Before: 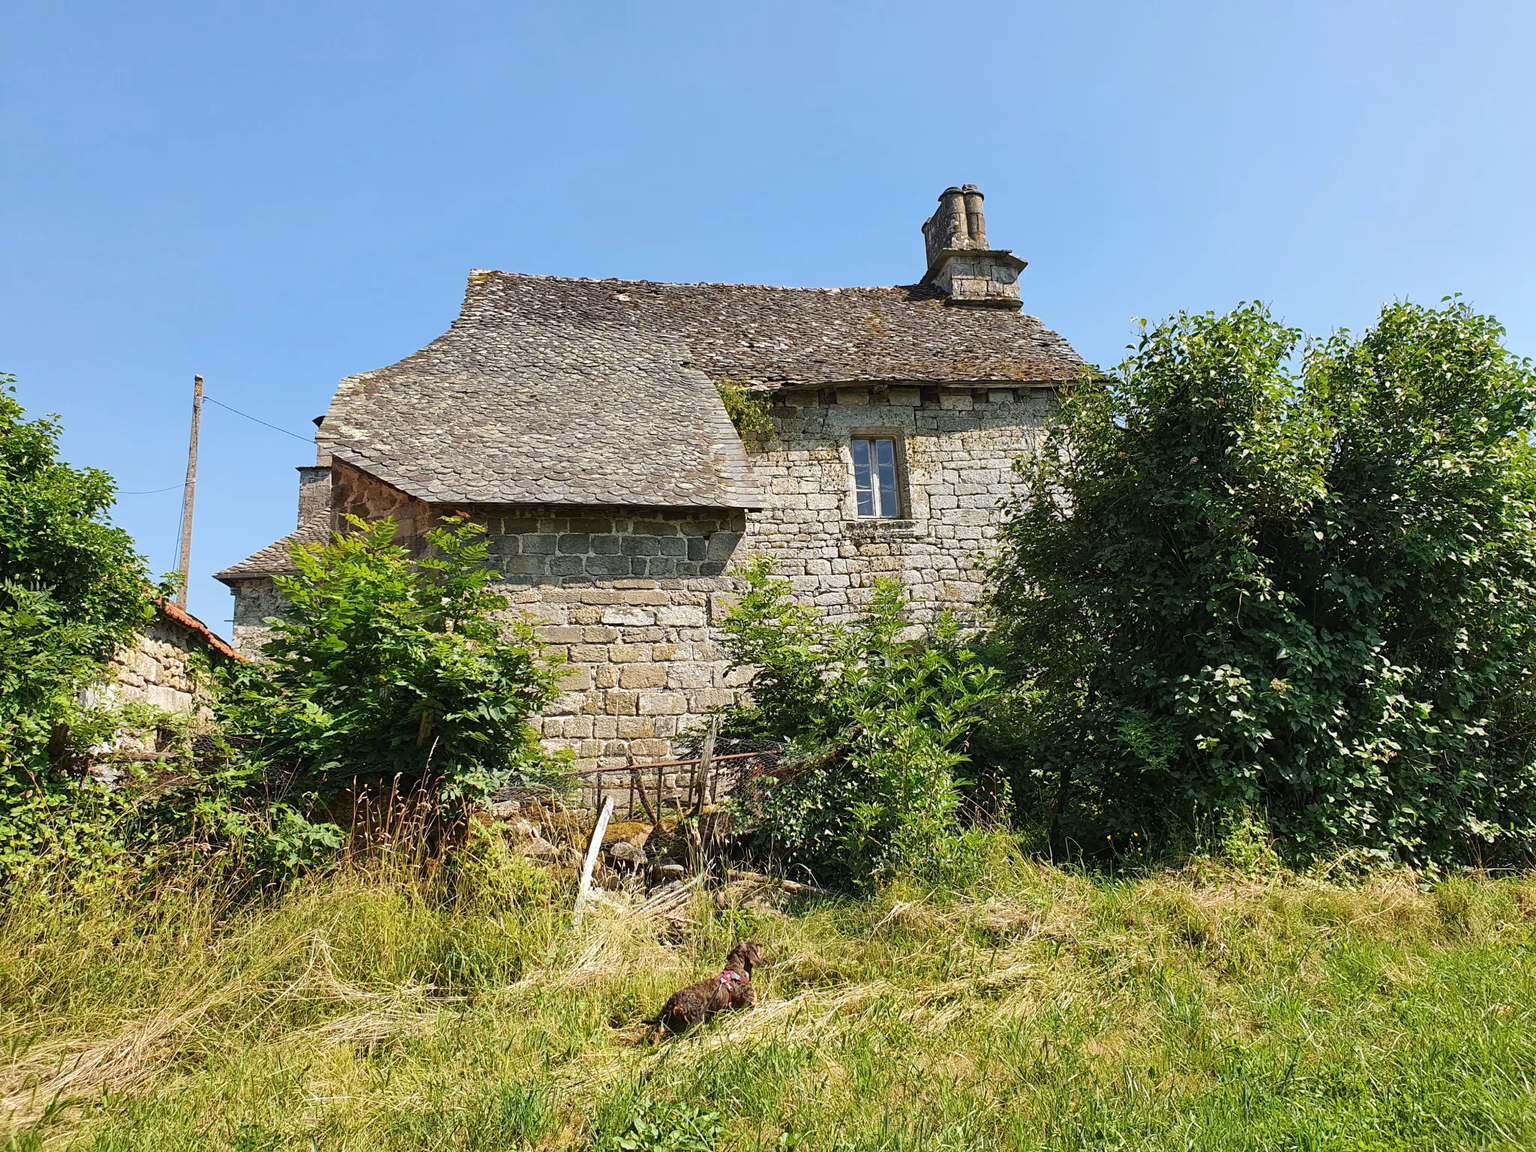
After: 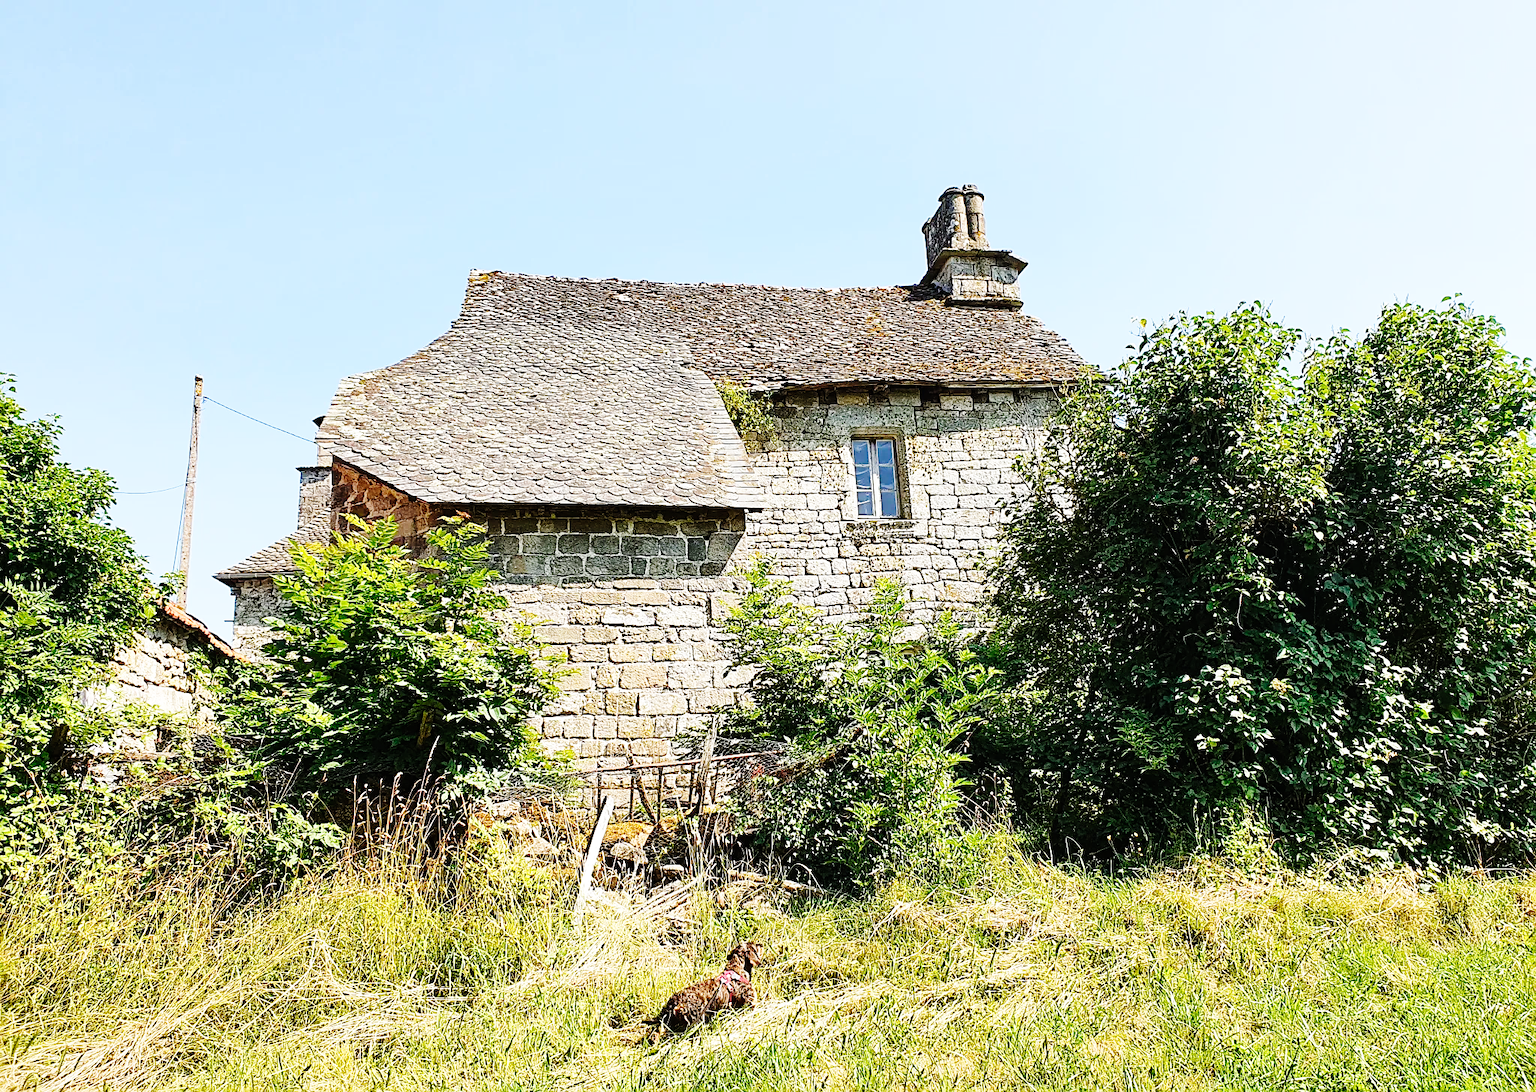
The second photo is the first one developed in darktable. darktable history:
sharpen: on, module defaults
crop and rotate: top 0%, bottom 5.097%
base curve: curves: ch0 [(0, 0) (0, 0) (0.002, 0.001) (0.008, 0.003) (0.019, 0.011) (0.037, 0.037) (0.064, 0.11) (0.102, 0.232) (0.152, 0.379) (0.216, 0.524) (0.296, 0.665) (0.394, 0.789) (0.512, 0.881) (0.651, 0.945) (0.813, 0.986) (1, 1)], preserve colors none
